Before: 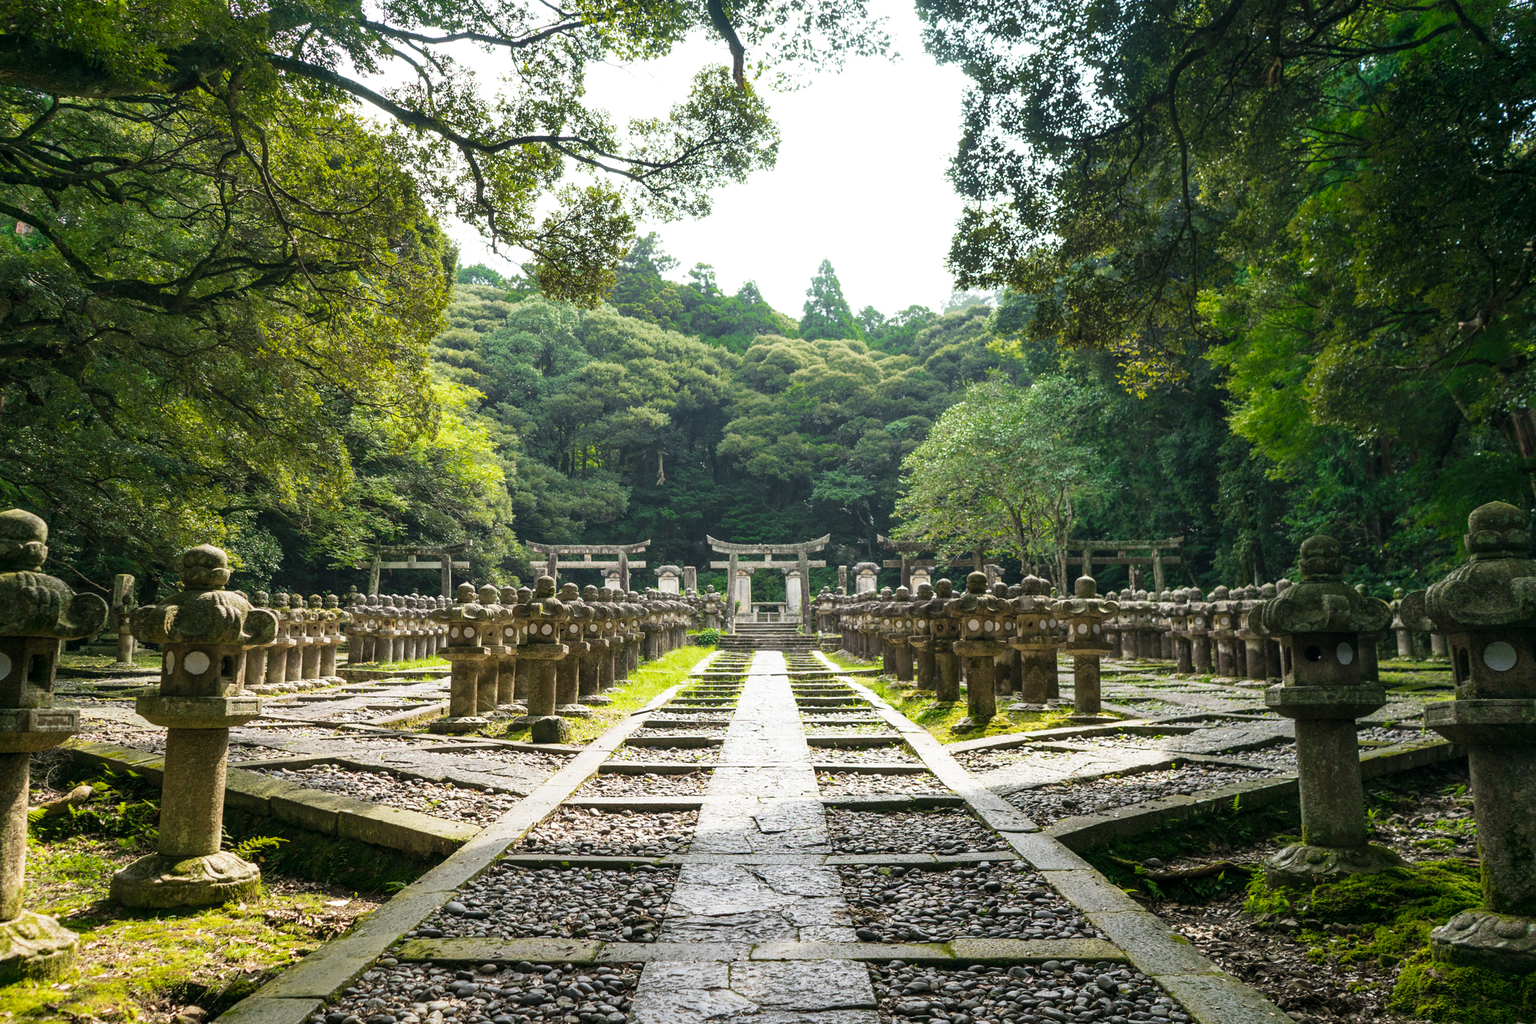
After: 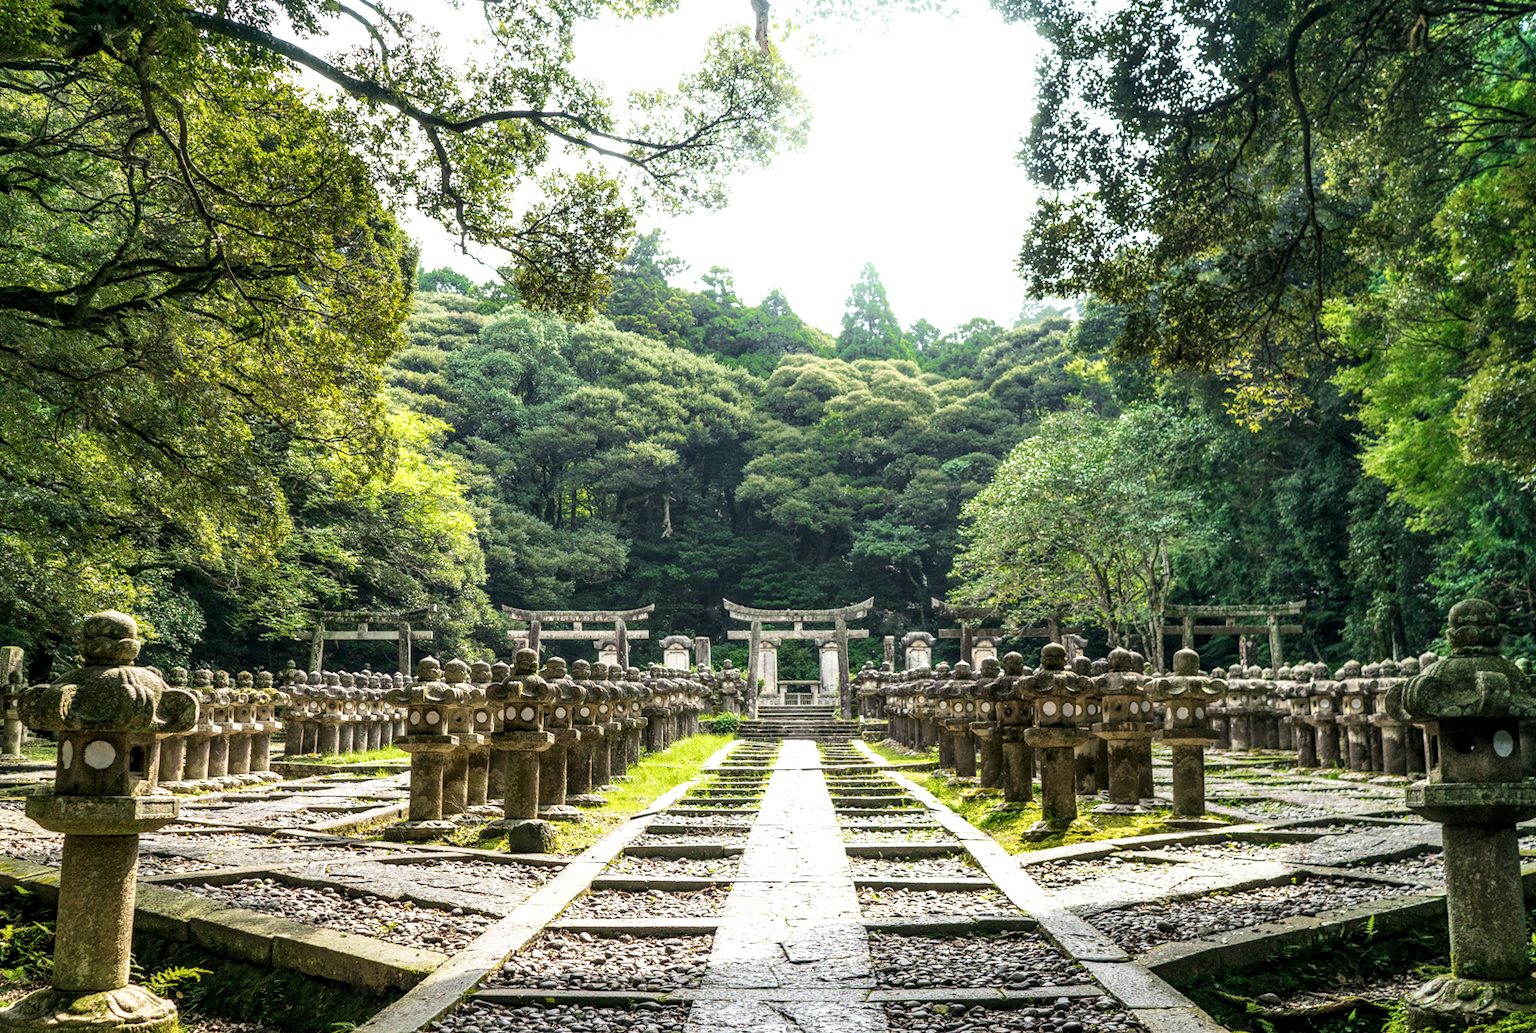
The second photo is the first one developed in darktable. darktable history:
local contrast: detail 150%
shadows and highlights: highlights 72.04, soften with gaussian
crop and rotate: left 7.549%, top 4.451%, right 10.614%, bottom 12.911%
